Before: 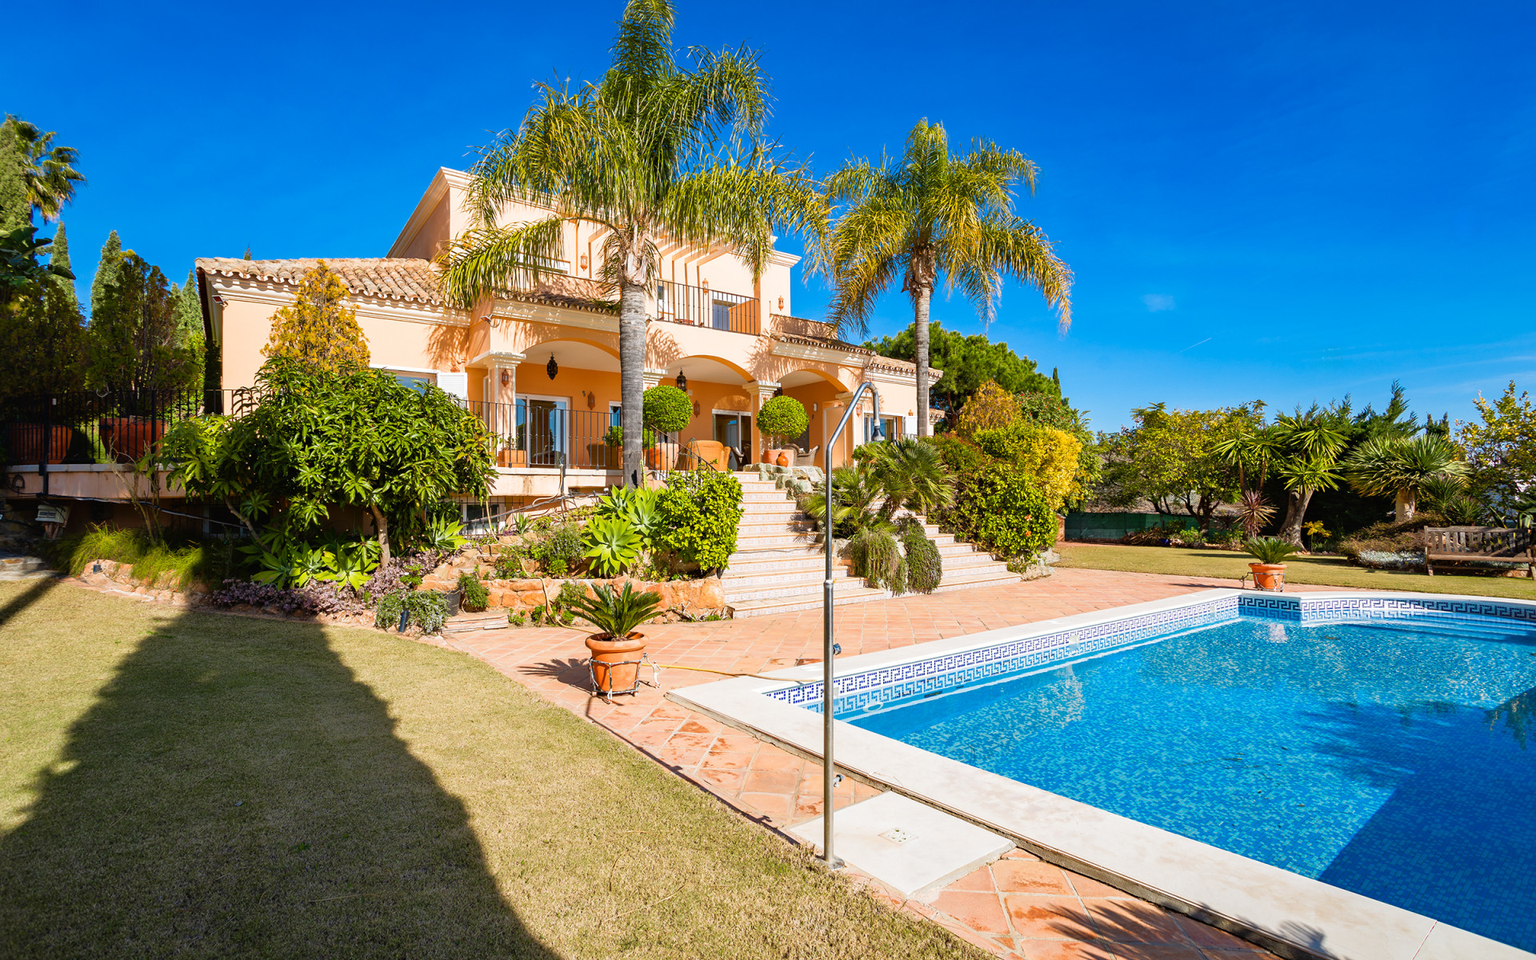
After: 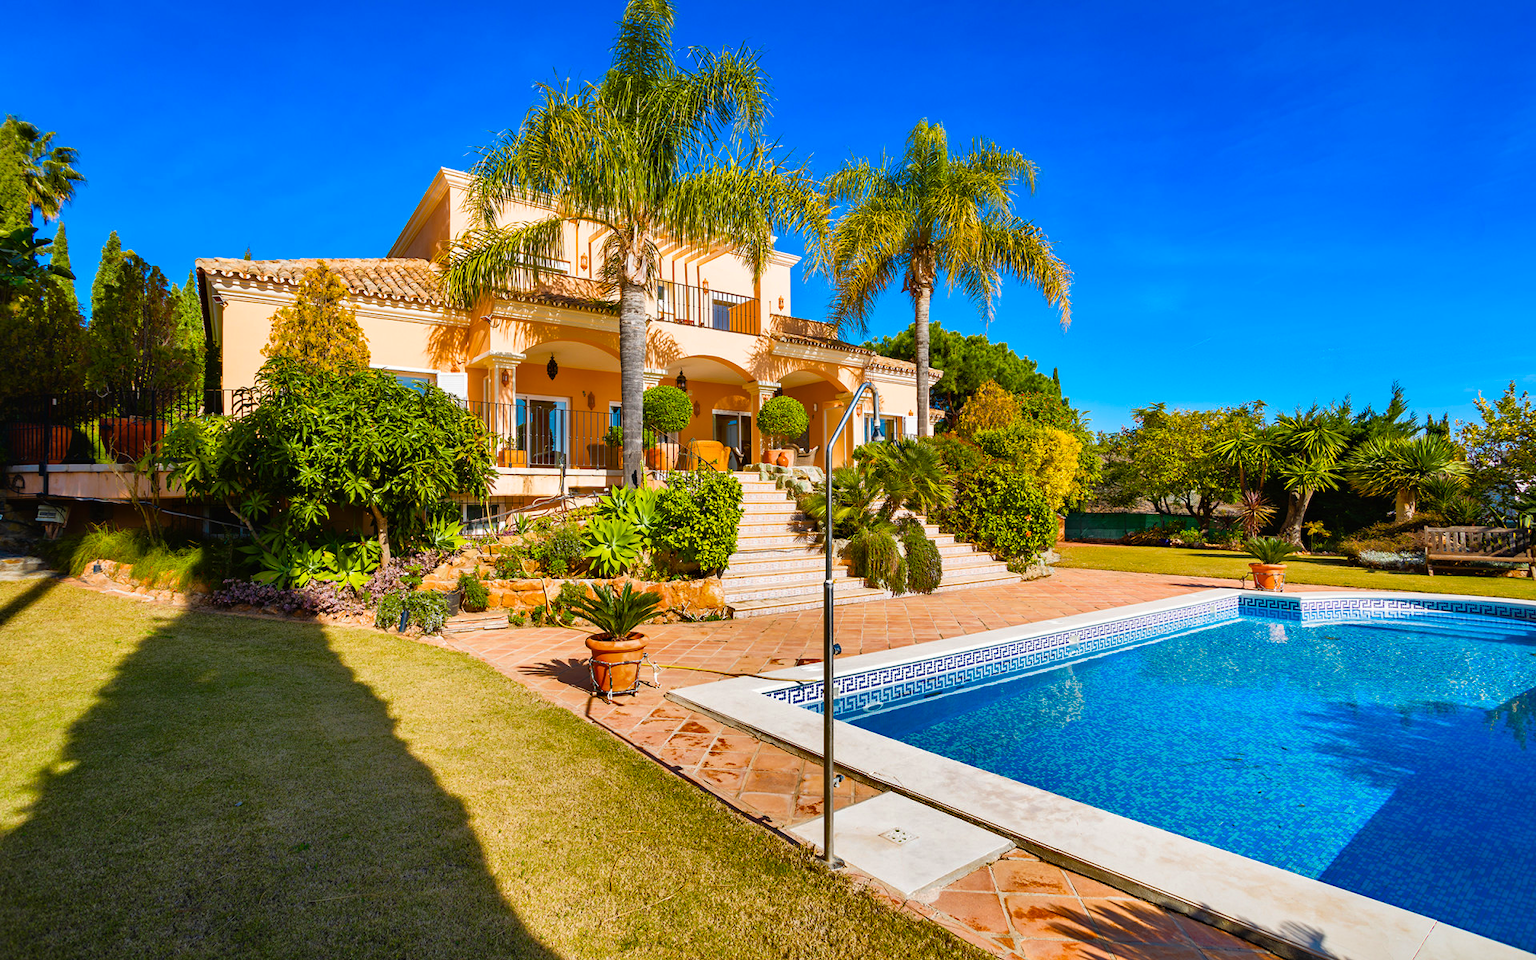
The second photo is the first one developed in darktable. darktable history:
color balance rgb: shadows lift › luminance -9.959%, shadows lift › chroma 0.802%, shadows lift › hue 112.08°, linear chroma grading › global chroma 15.319%, perceptual saturation grading › global saturation 19.532%, global vibrance 14.888%
shadows and highlights: shadows 20.9, highlights -81.17, highlights color adjustment 39.99%, soften with gaussian
